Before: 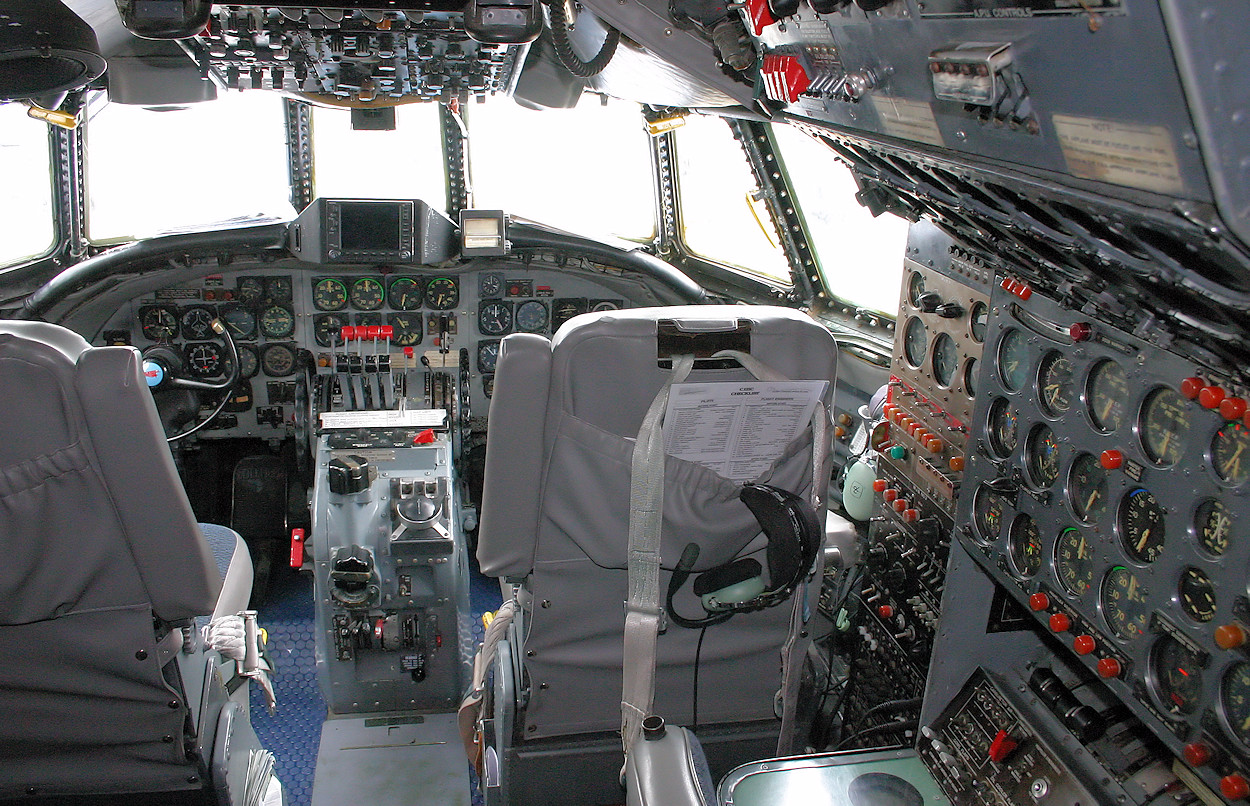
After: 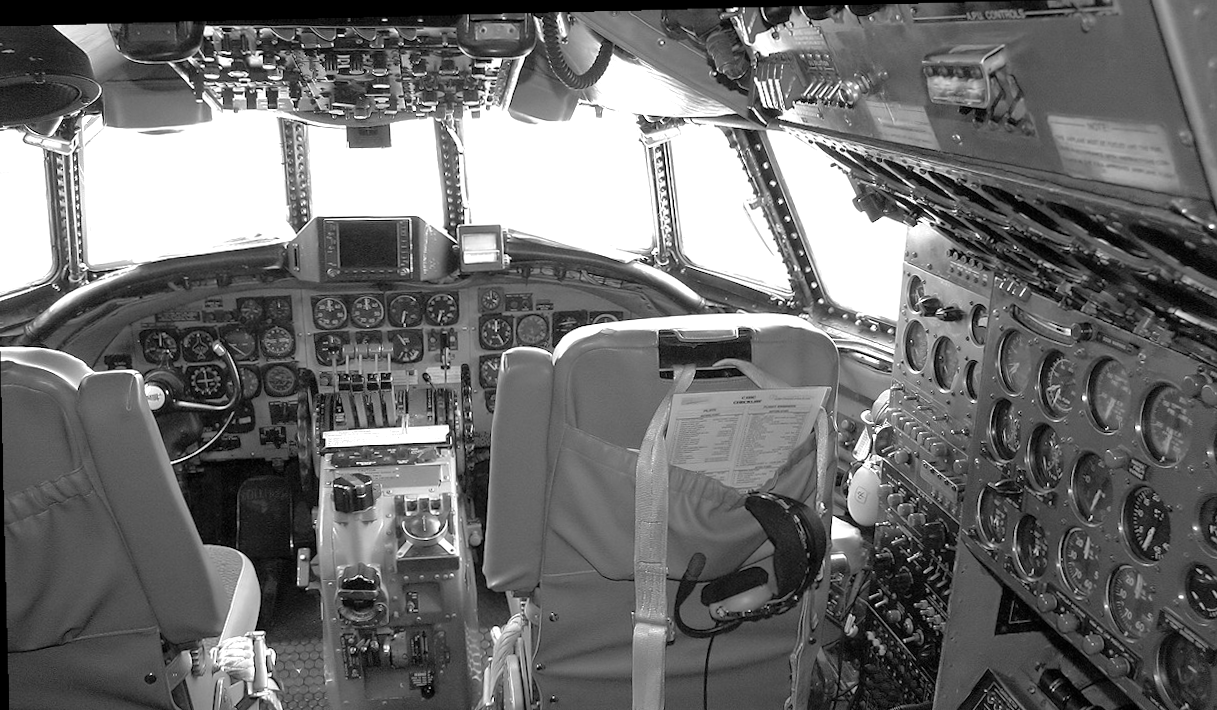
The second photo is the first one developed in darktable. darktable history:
monochrome: a 16.06, b 15.48, size 1
crop and rotate: angle 0.2°, left 0.275%, right 3.127%, bottom 14.18%
rotate and perspective: rotation -1.24°, automatic cropping off
exposure: exposure 0.367 EV, compensate highlight preservation false
white balance: red 1.029, blue 0.92
color balance rgb: shadows lift › hue 87.51°, highlights gain › chroma 1.62%, highlights gain › hue 55.1°, global offset › chroma 0.06%, global offset › hue 253.66°, linear chroma grading › global chroma 0.5%
